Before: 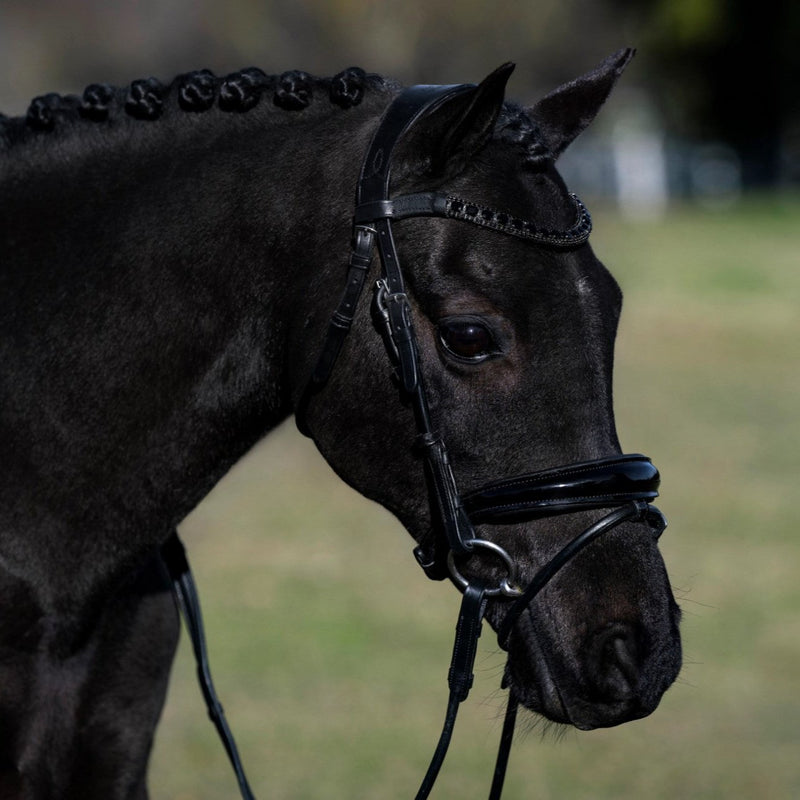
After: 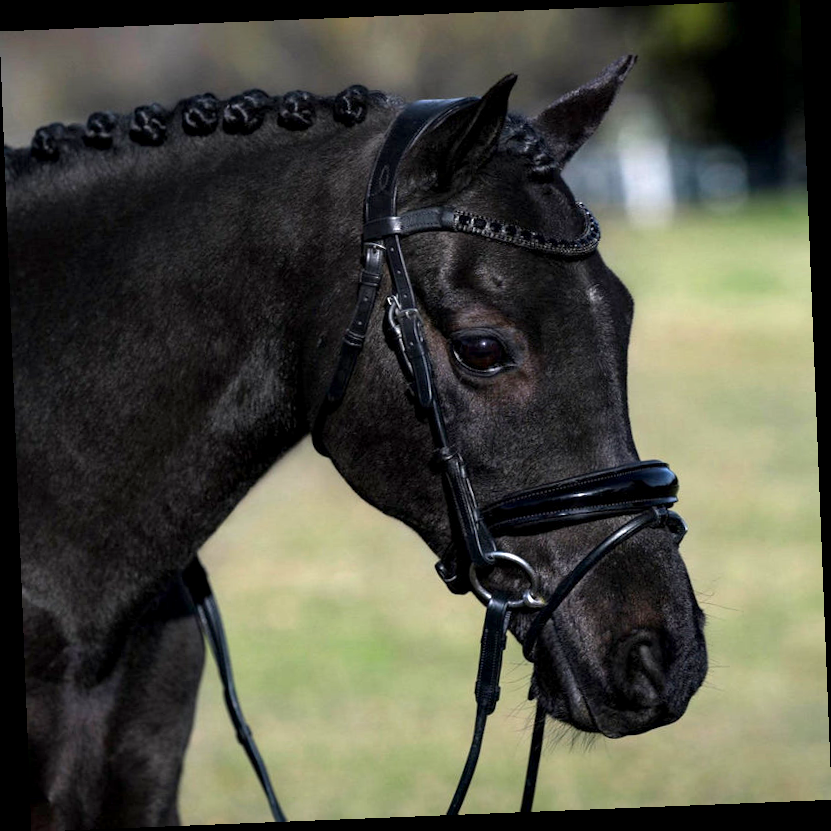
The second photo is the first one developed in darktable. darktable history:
rotate and perspective: rotation -2.29°, automatic cropping off
exposure: black level correction 0.001, exposure 0.955 EV, compensate exposure bias true, compensate highlight preservation false
white balance: red 1, blue 1
